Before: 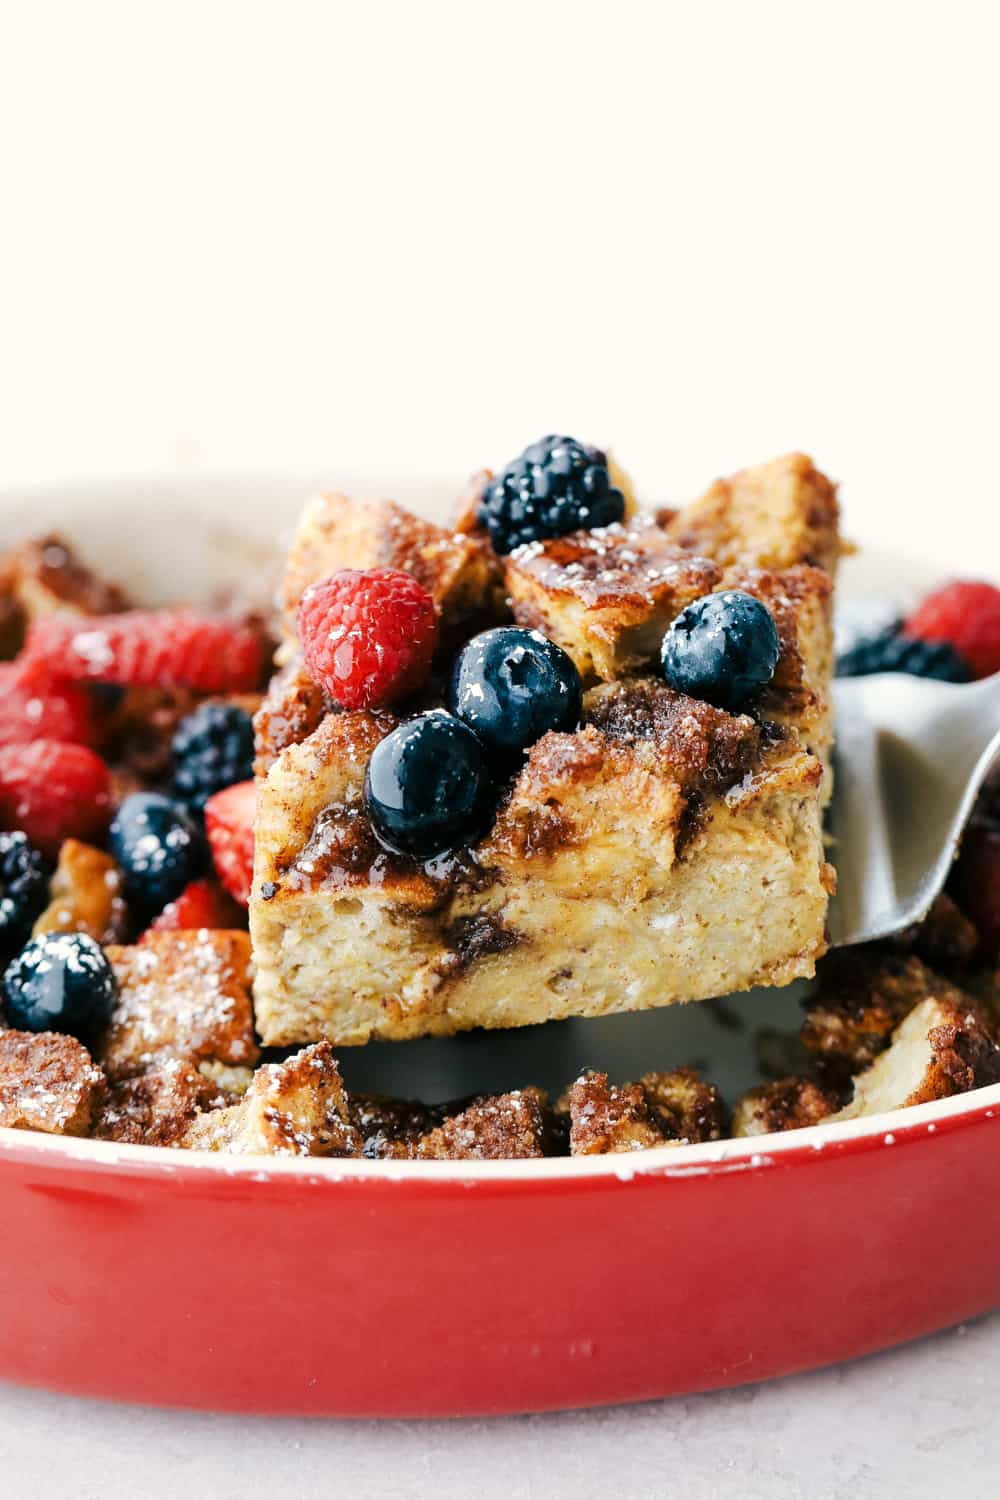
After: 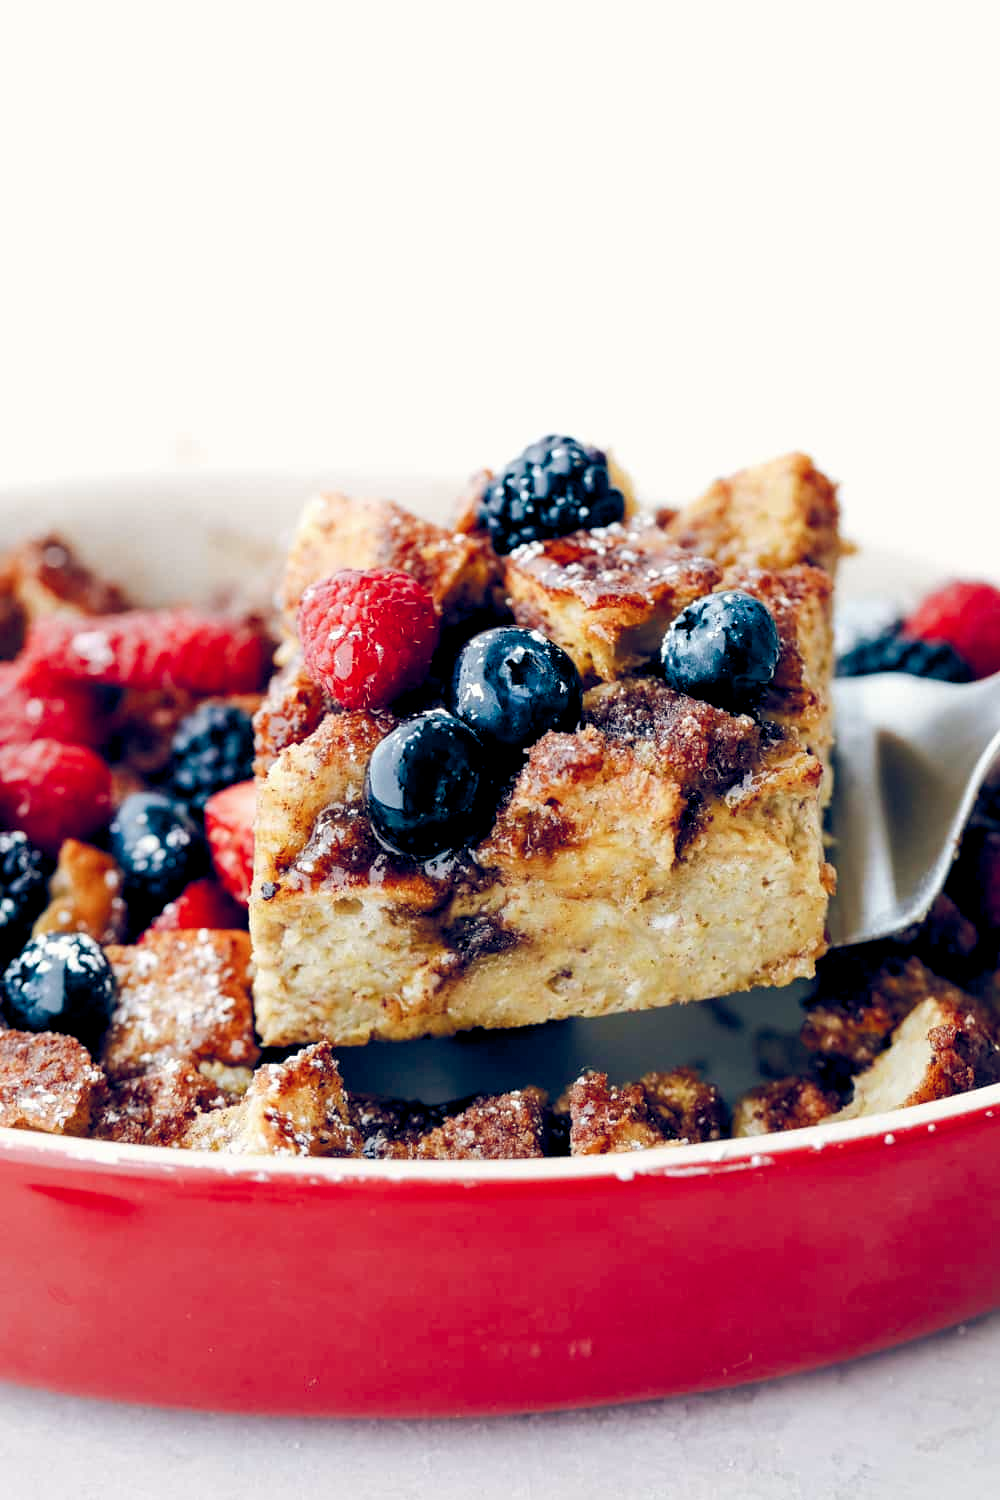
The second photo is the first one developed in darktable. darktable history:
color balance rgb: shadows lift › luminance -9.717%, global offset › luminance -0.29%, global offset › chroma 0.303%, global offset › hue 259.1°, perceptual saturation grading › global saturation 20%, perceptual saturation grading › highlights -25.145%, perceptual saturation grading › shadows 24.767%
